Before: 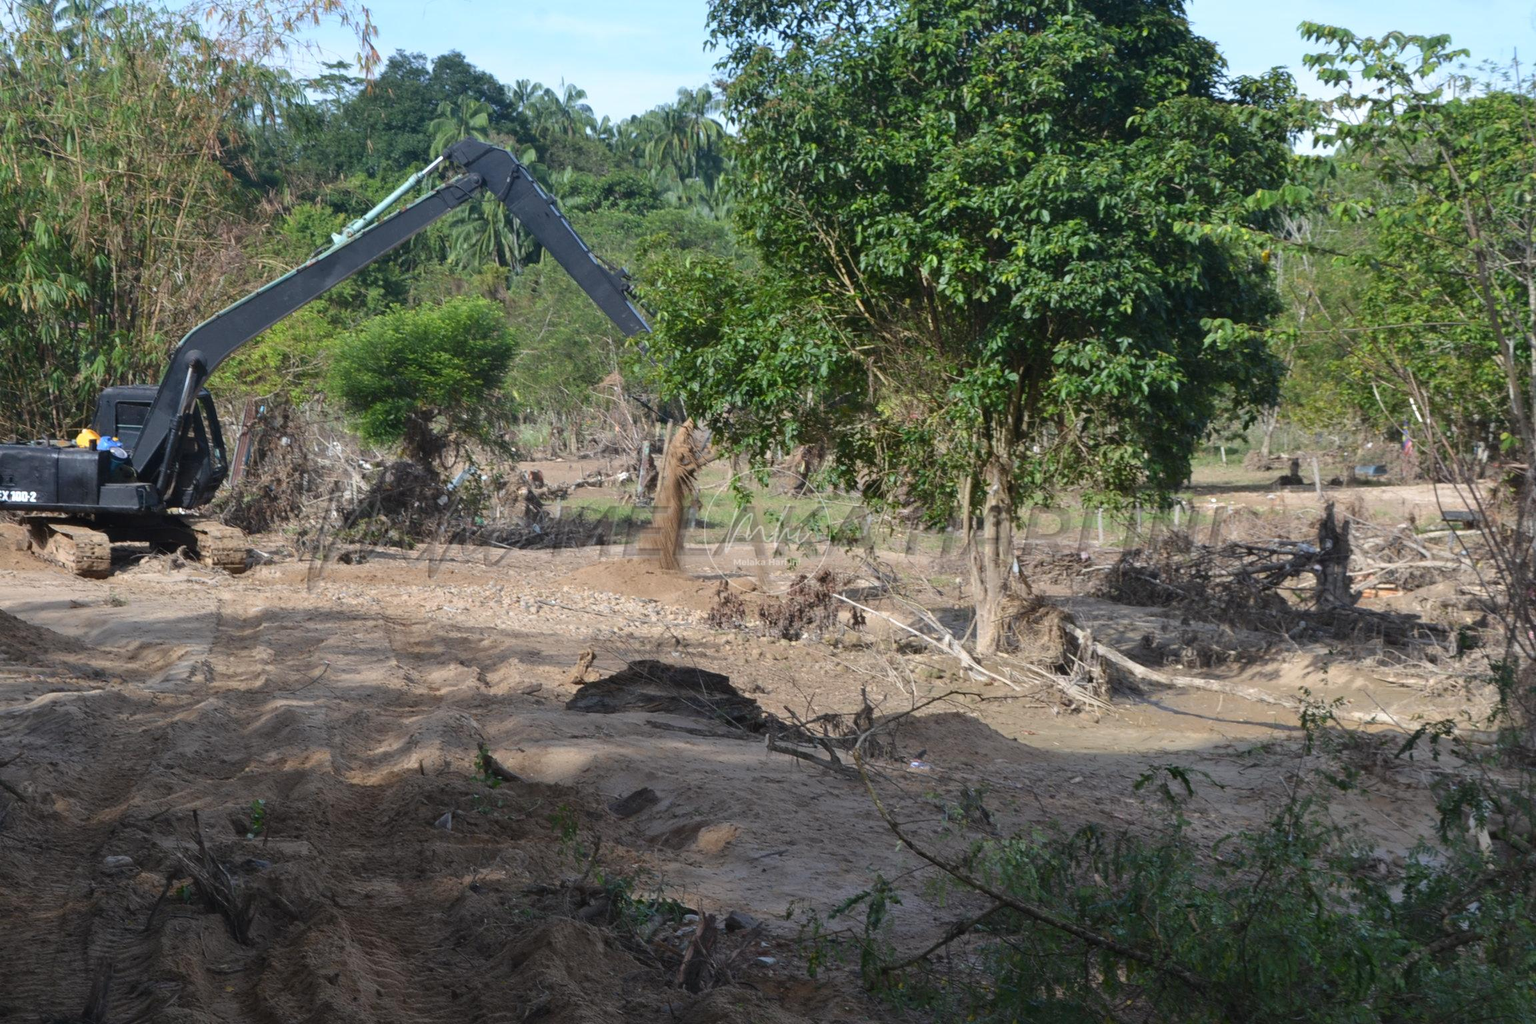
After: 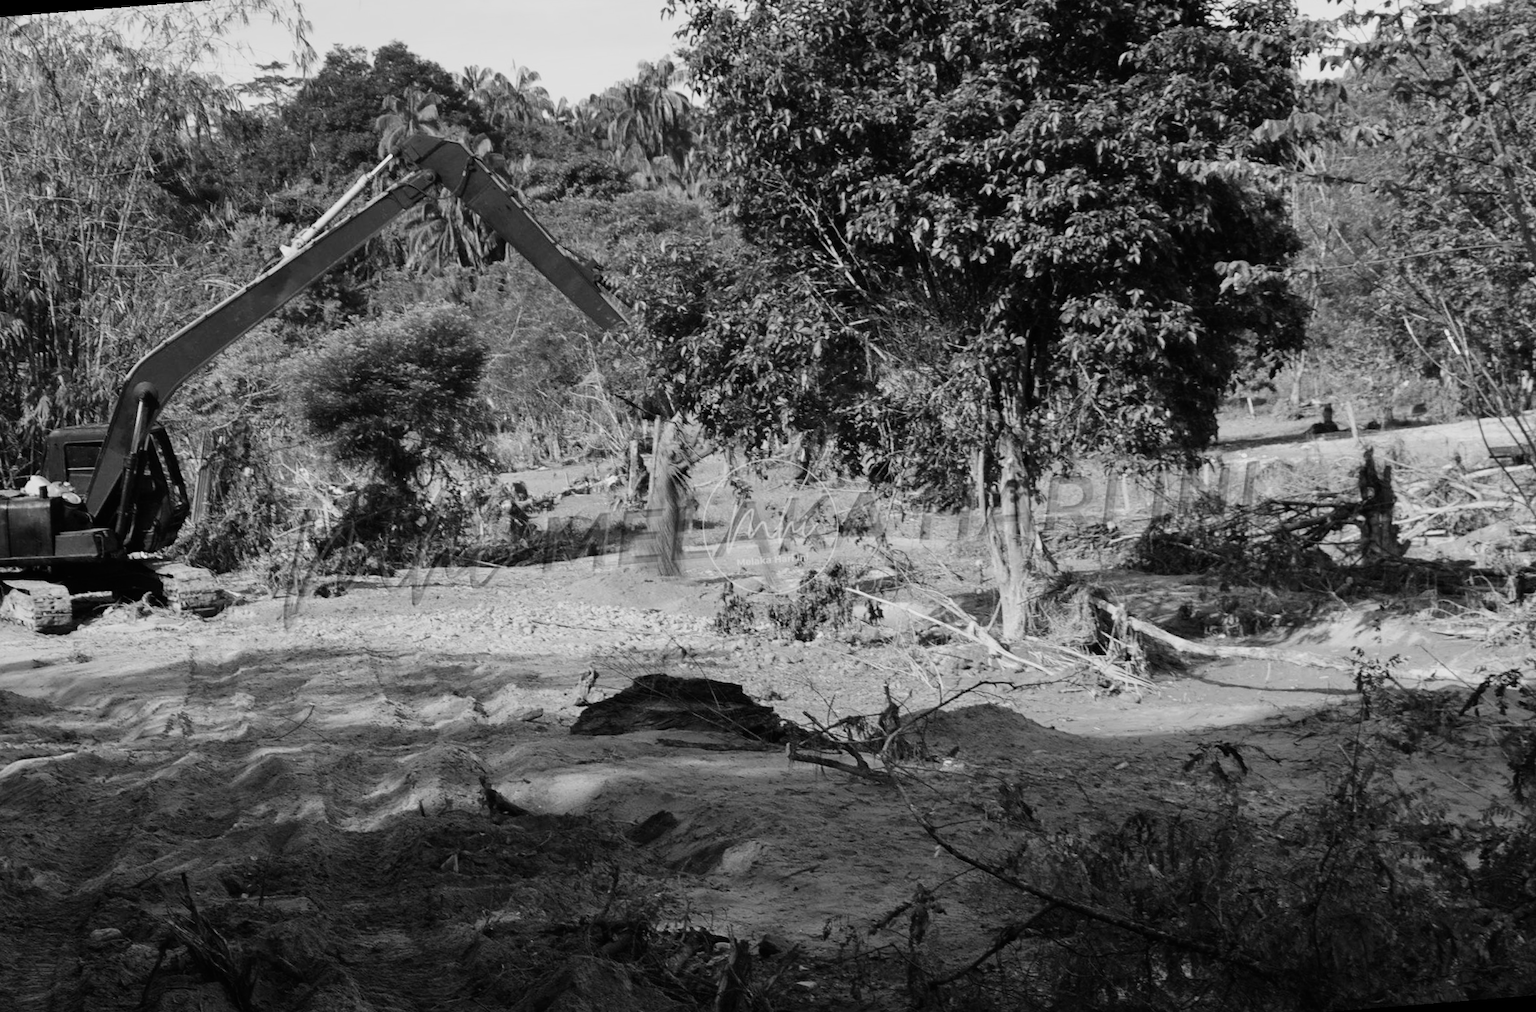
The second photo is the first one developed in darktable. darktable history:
sigmoid: contrast 1.8
monochrome: a 32, b 64, size 2.3
rotate and perspective: rotation -4.57°, crop left 0.054, crop right 0.944, crop top 0.087, crop bottom 0.914
